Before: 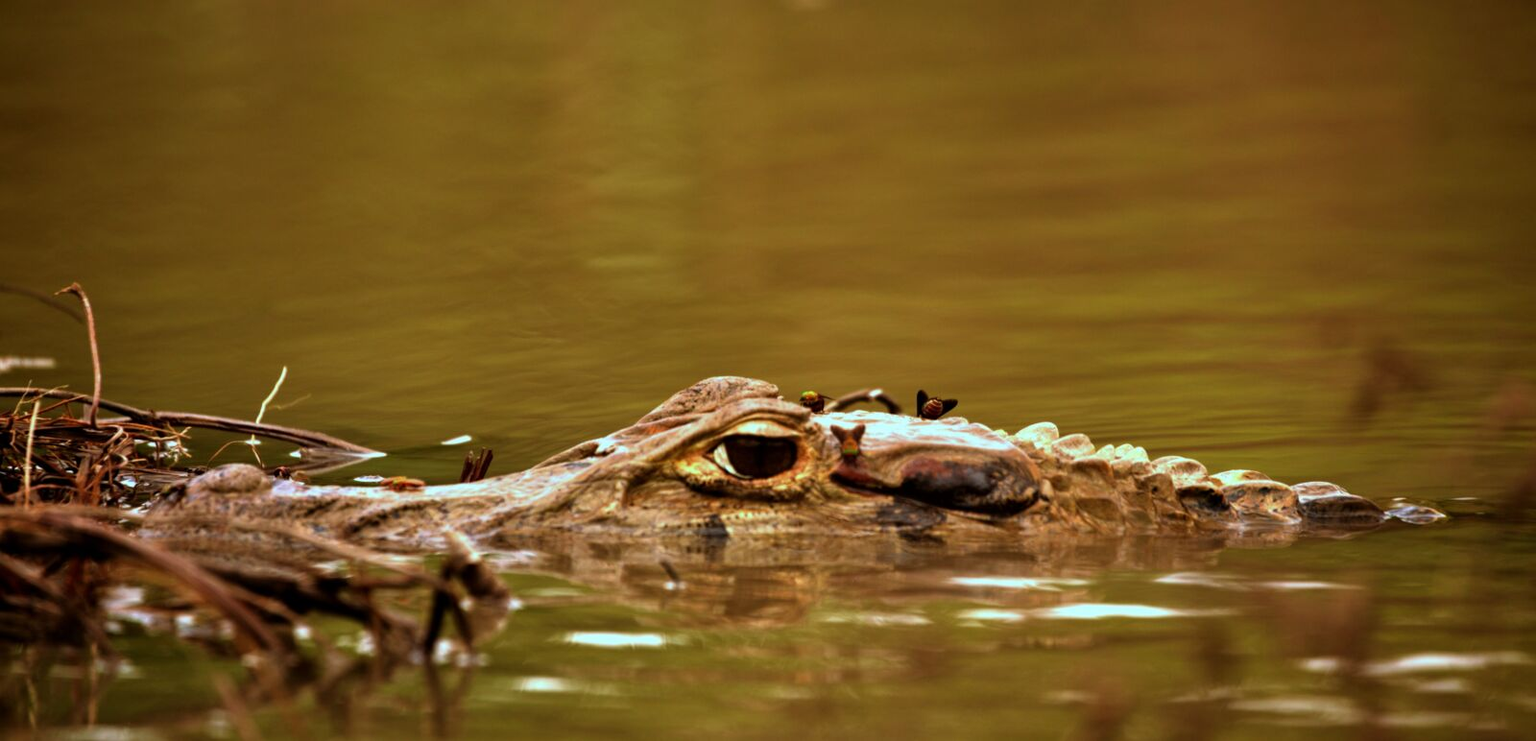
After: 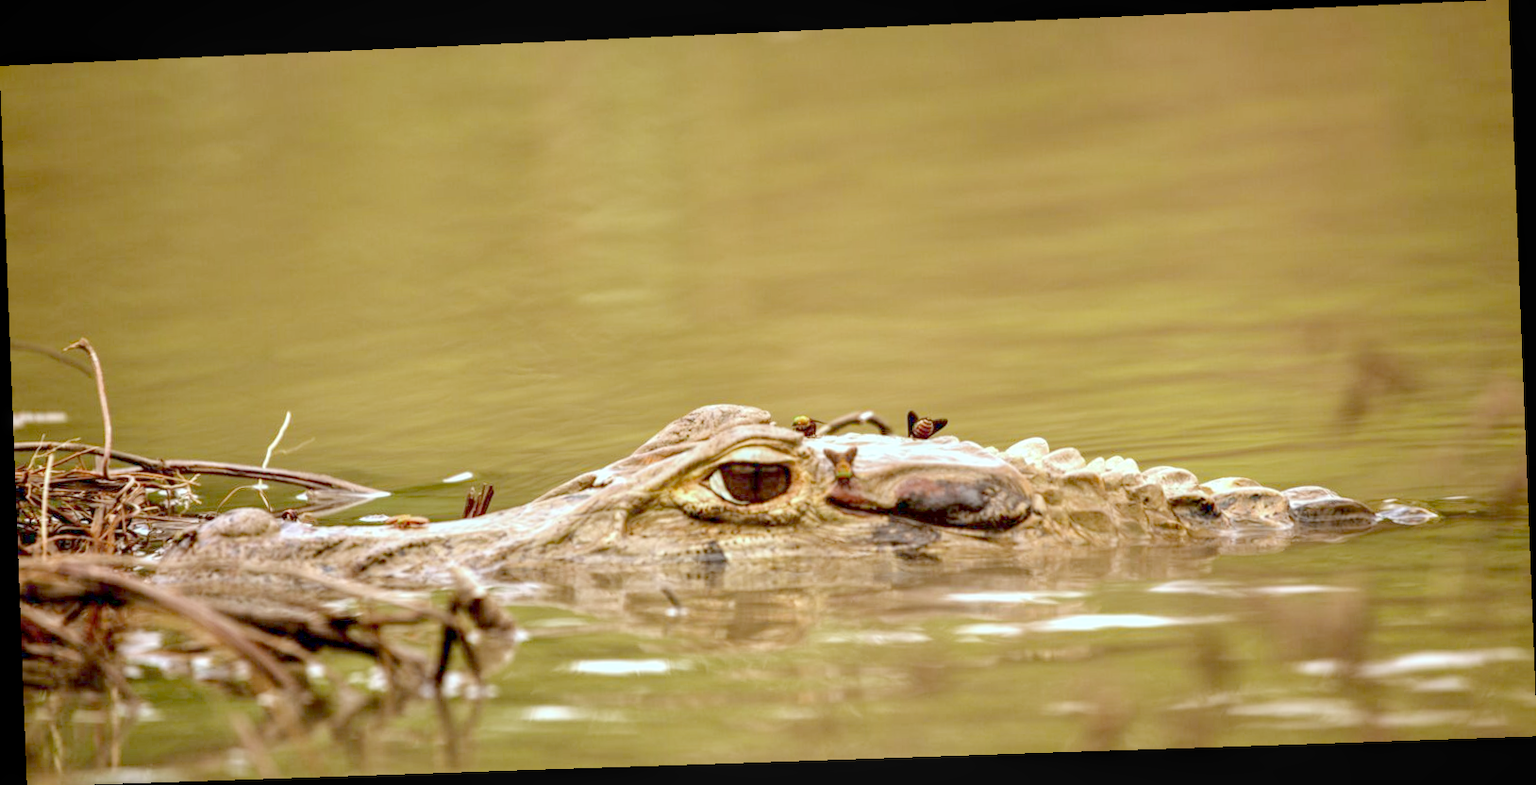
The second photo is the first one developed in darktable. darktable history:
local contrast: on, module defaults
rotate and perspective: rotation -2.22°, lens shift (horizontal) -0.022, automatic cropping off
exposure: compensate highlight preservation false
